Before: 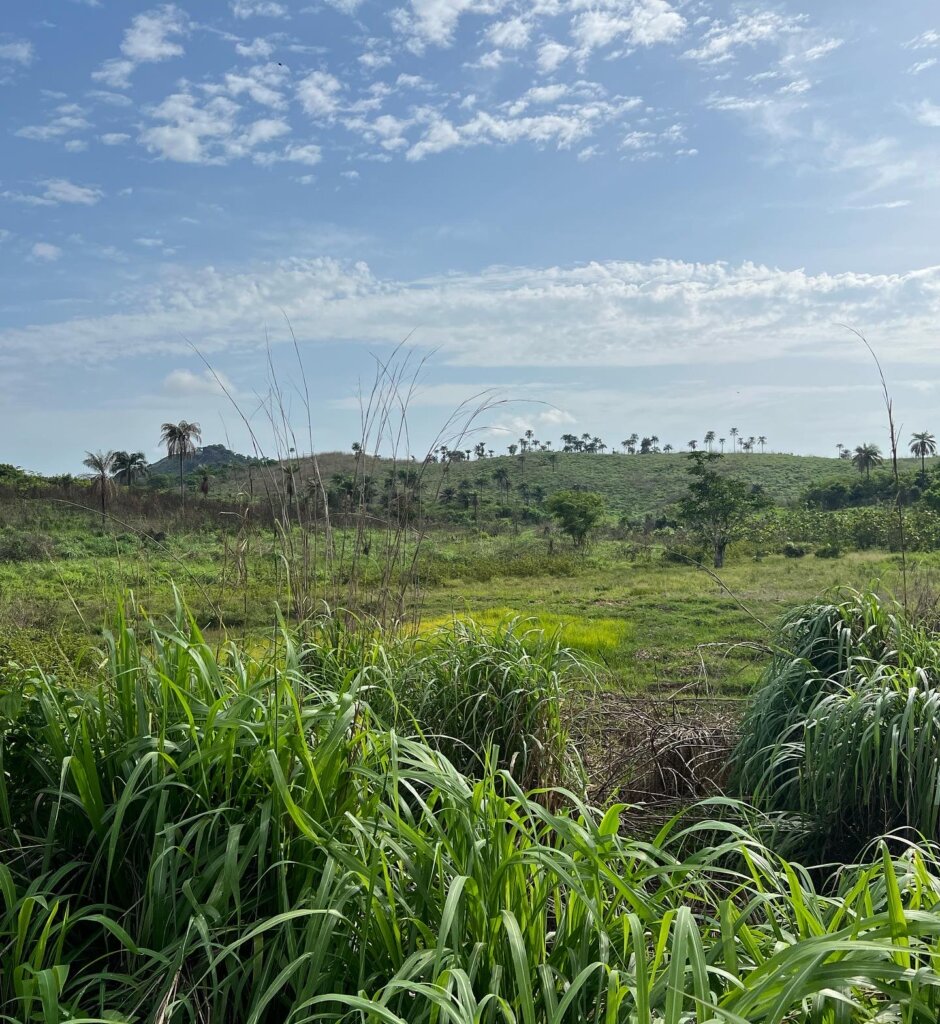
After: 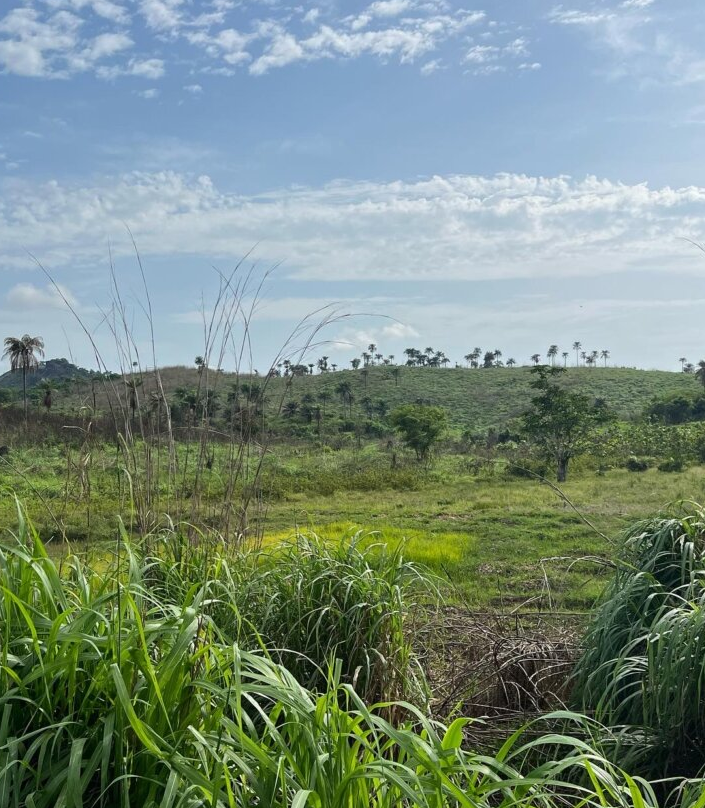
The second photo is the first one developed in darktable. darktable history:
crop: left 16.752%, top 8.429%, right 8.225%, bottom 12.589%
